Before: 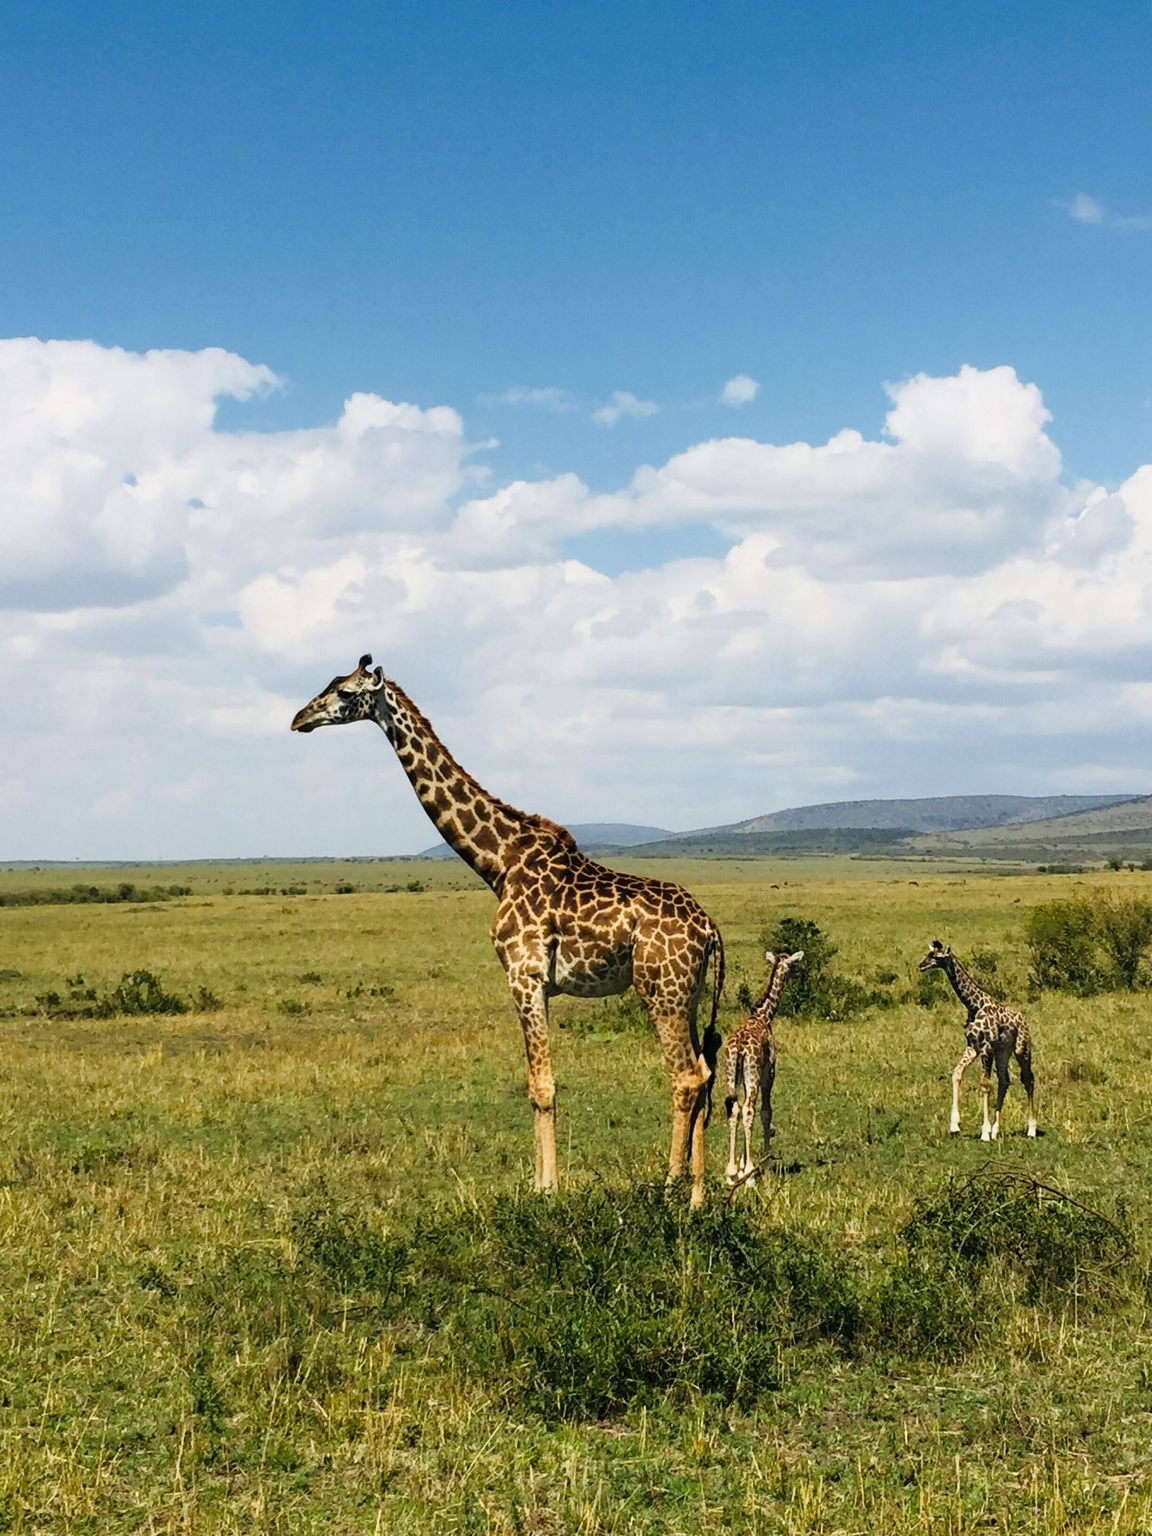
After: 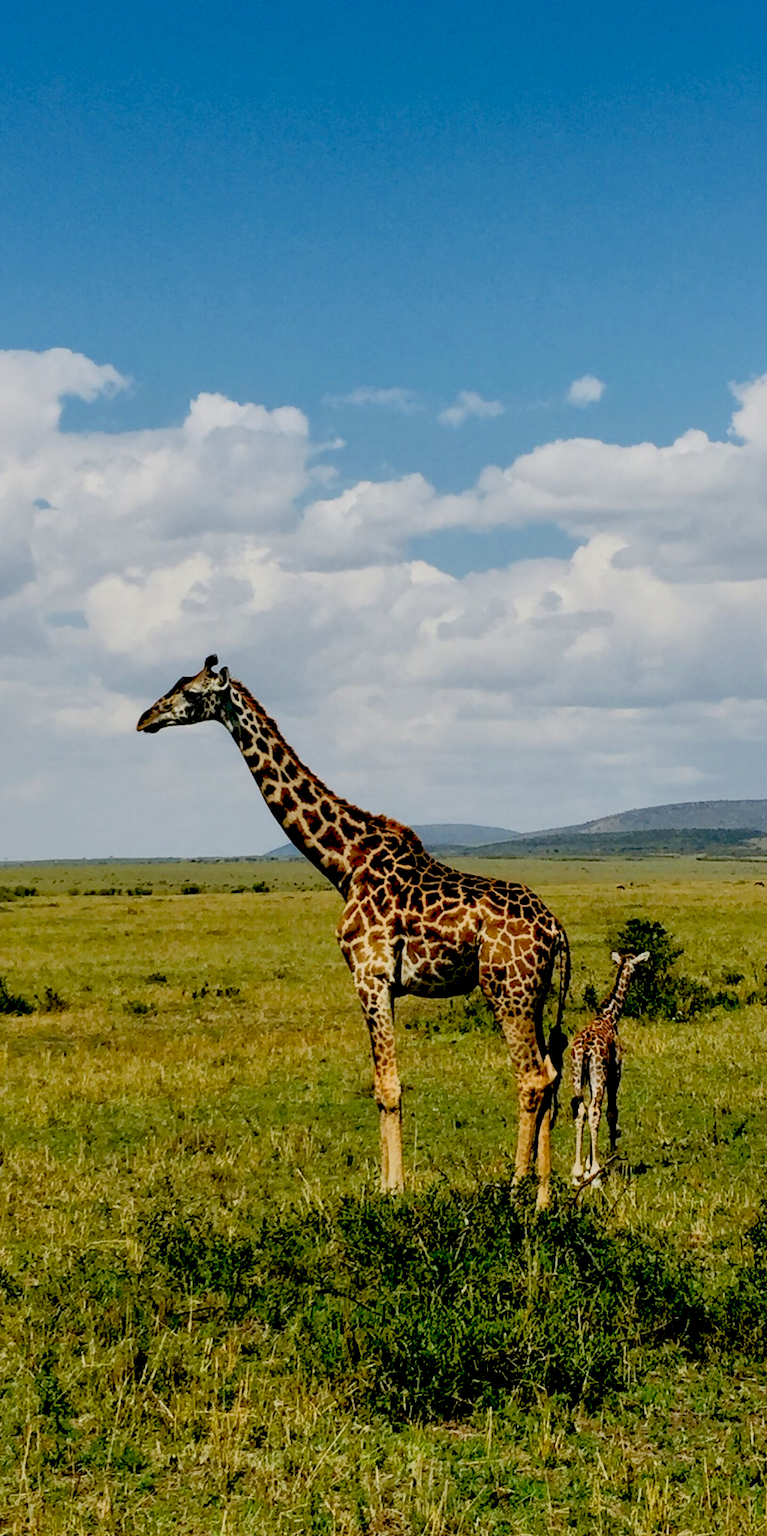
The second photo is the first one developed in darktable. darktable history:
crop and rotate: left 13.422%, right 19.949%
exposure: black level correction 0.045, exposure -0.234 EV, compensate highlight preservation false
shadows and highlights: on, module defaults
